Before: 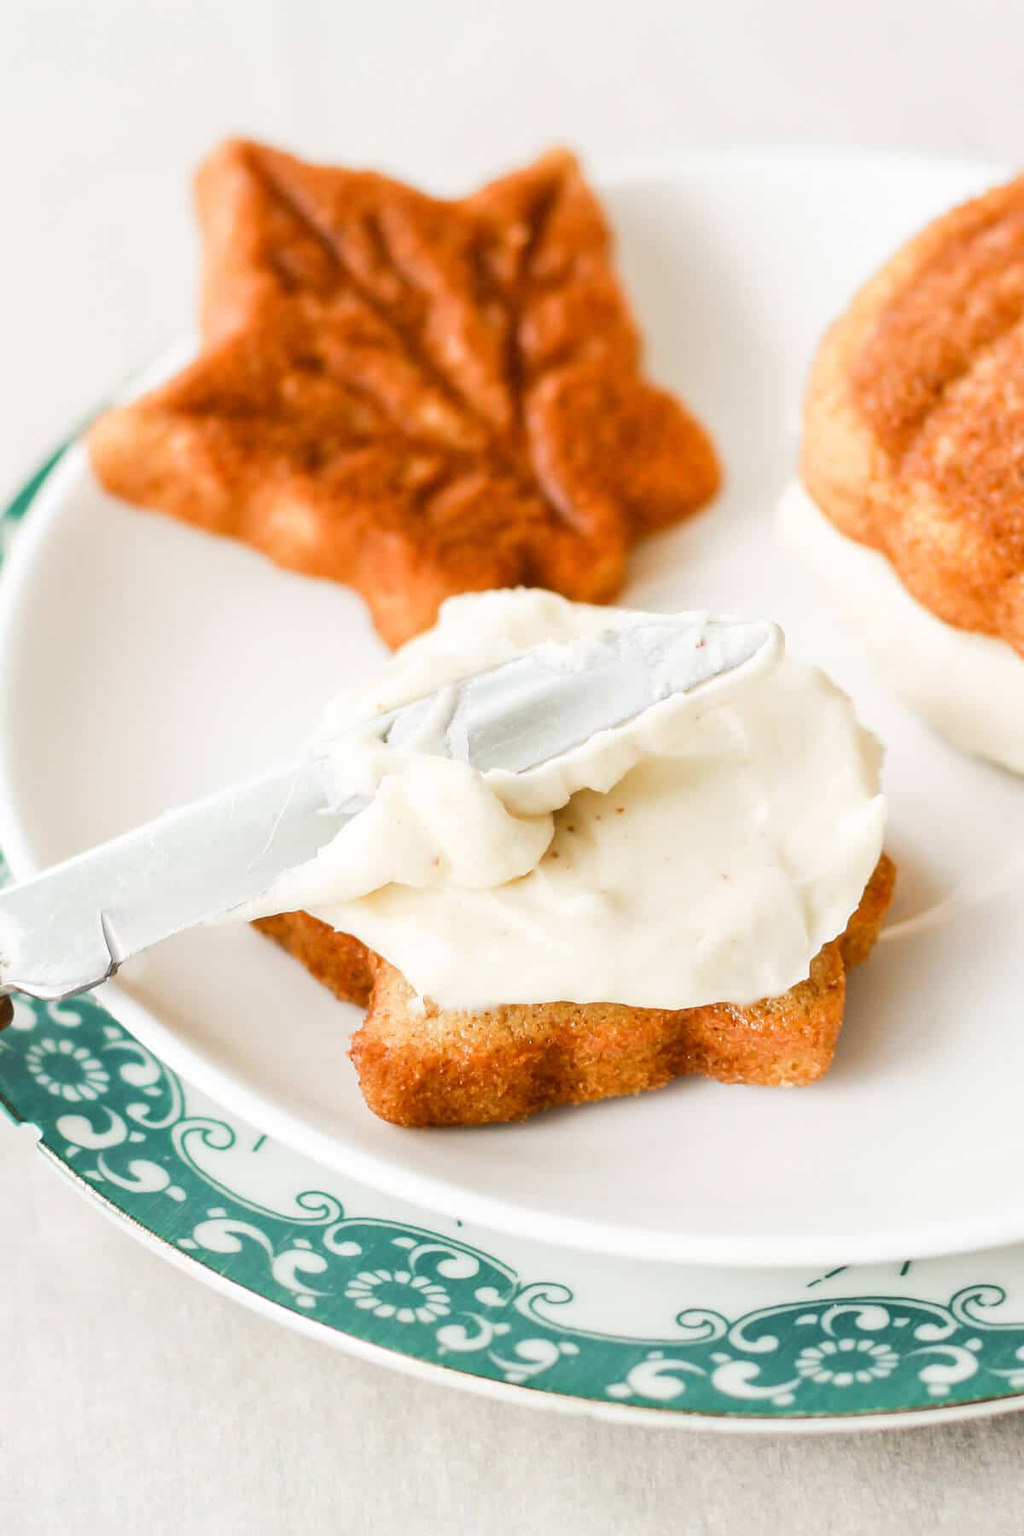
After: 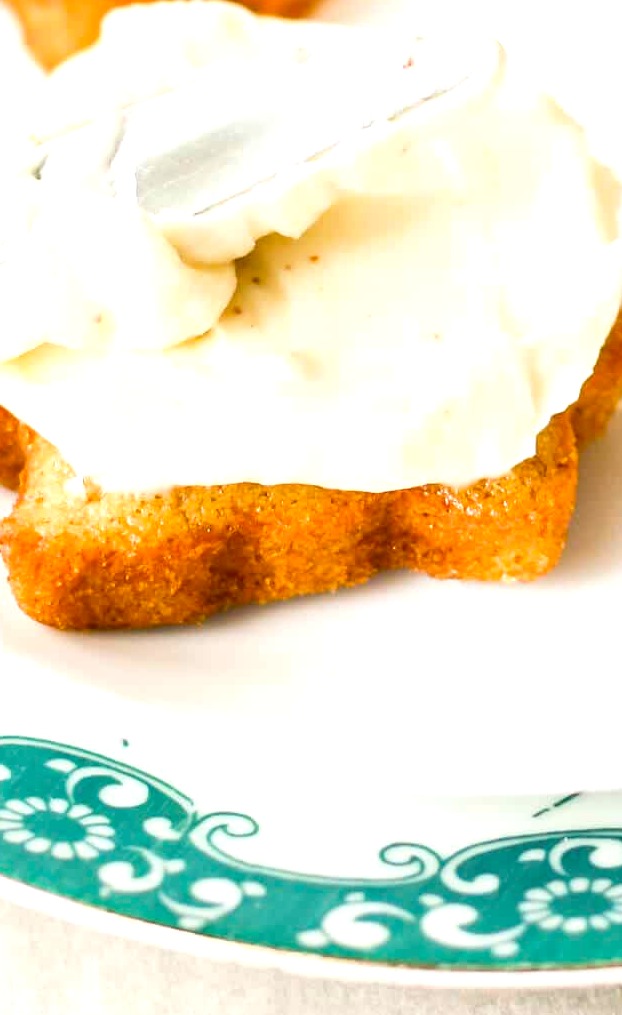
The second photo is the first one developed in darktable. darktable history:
contrast equalizer: octaves 7, y [[0.5 ×6], [0.5 ×6], [0.5, 0.5, 0.501, 0.545, 0.707, 0.863], [0 ×6], [0 ×6]]
color balance rgb: global offset › luminance -0.51%, perceptual saturation grading › global saturation 0.873%, global vibrance 43.232%
crop: left 34.422%, top 38.407%, right 13.663%, bottom 5.192%
exposure: exposure 0.496 EV, compensate highlight preservation false
